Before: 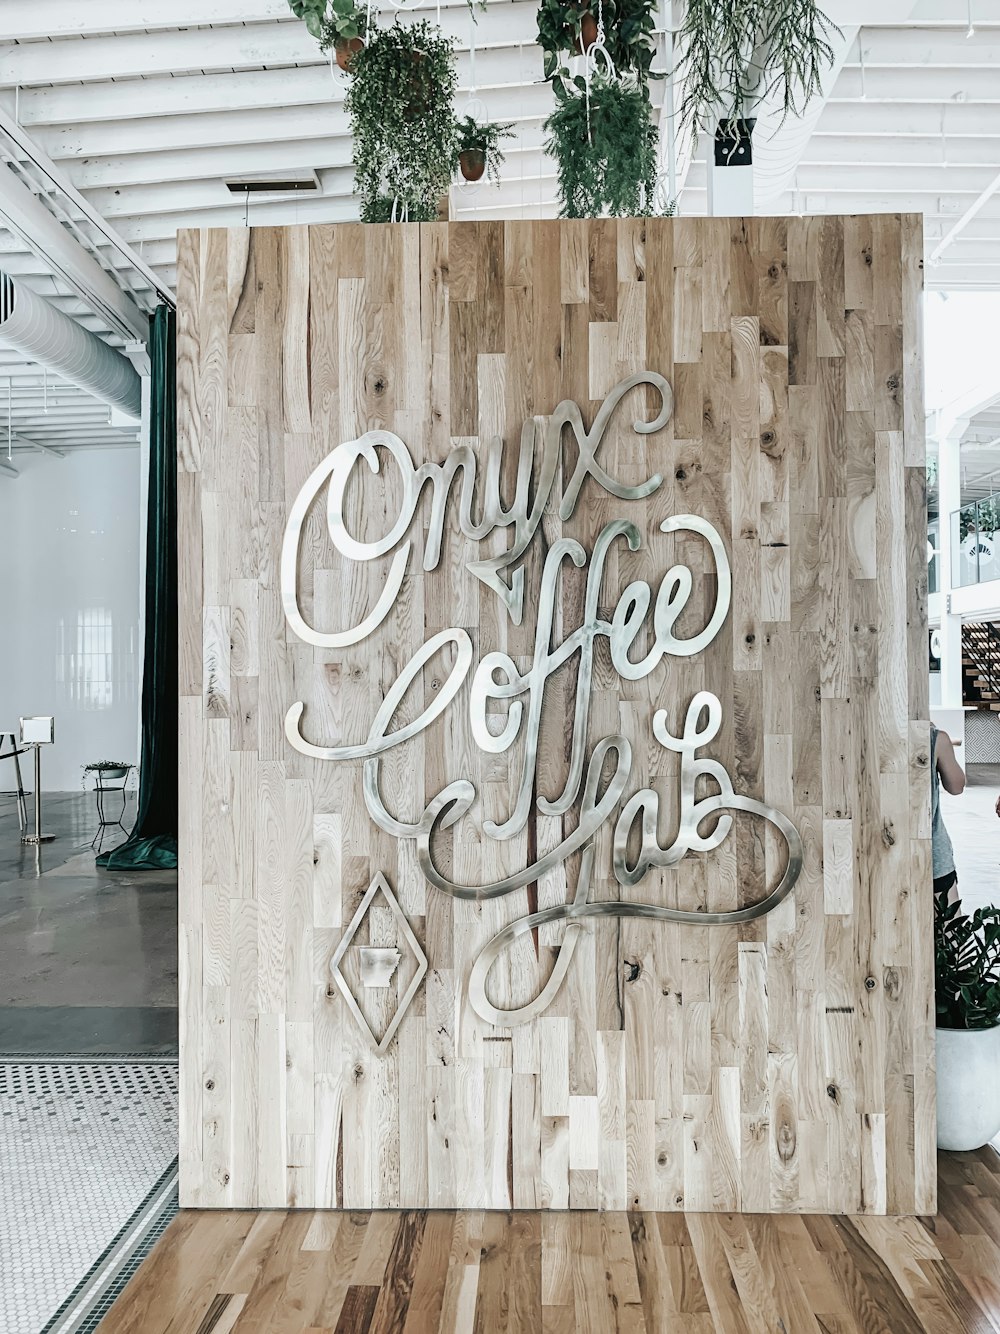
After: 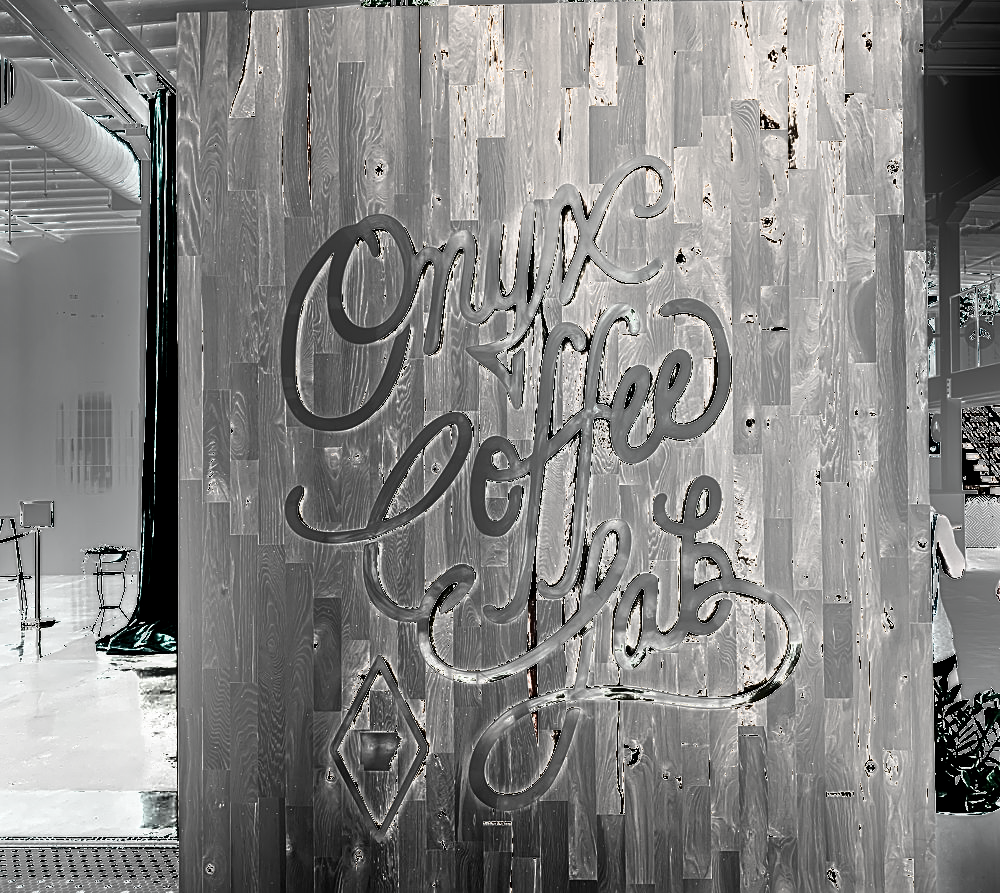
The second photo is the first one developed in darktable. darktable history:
shadows and highlights: shadows 20.76, highlights -80.75, soften with gaussian
tone equalizer: edges refinement/feathering 500, mask exposure compensation -1.57 EV, preserve details guided filter
exposure: compensate highlight preservation false
sharpen: on, module defaults
contrast brightness saturation: contrast -0.328, brightness 0.759, saturation -0.785
crop: top 16.264%, bottom 16.725%
levels: levels [0.012, 0.367, 0.697]
